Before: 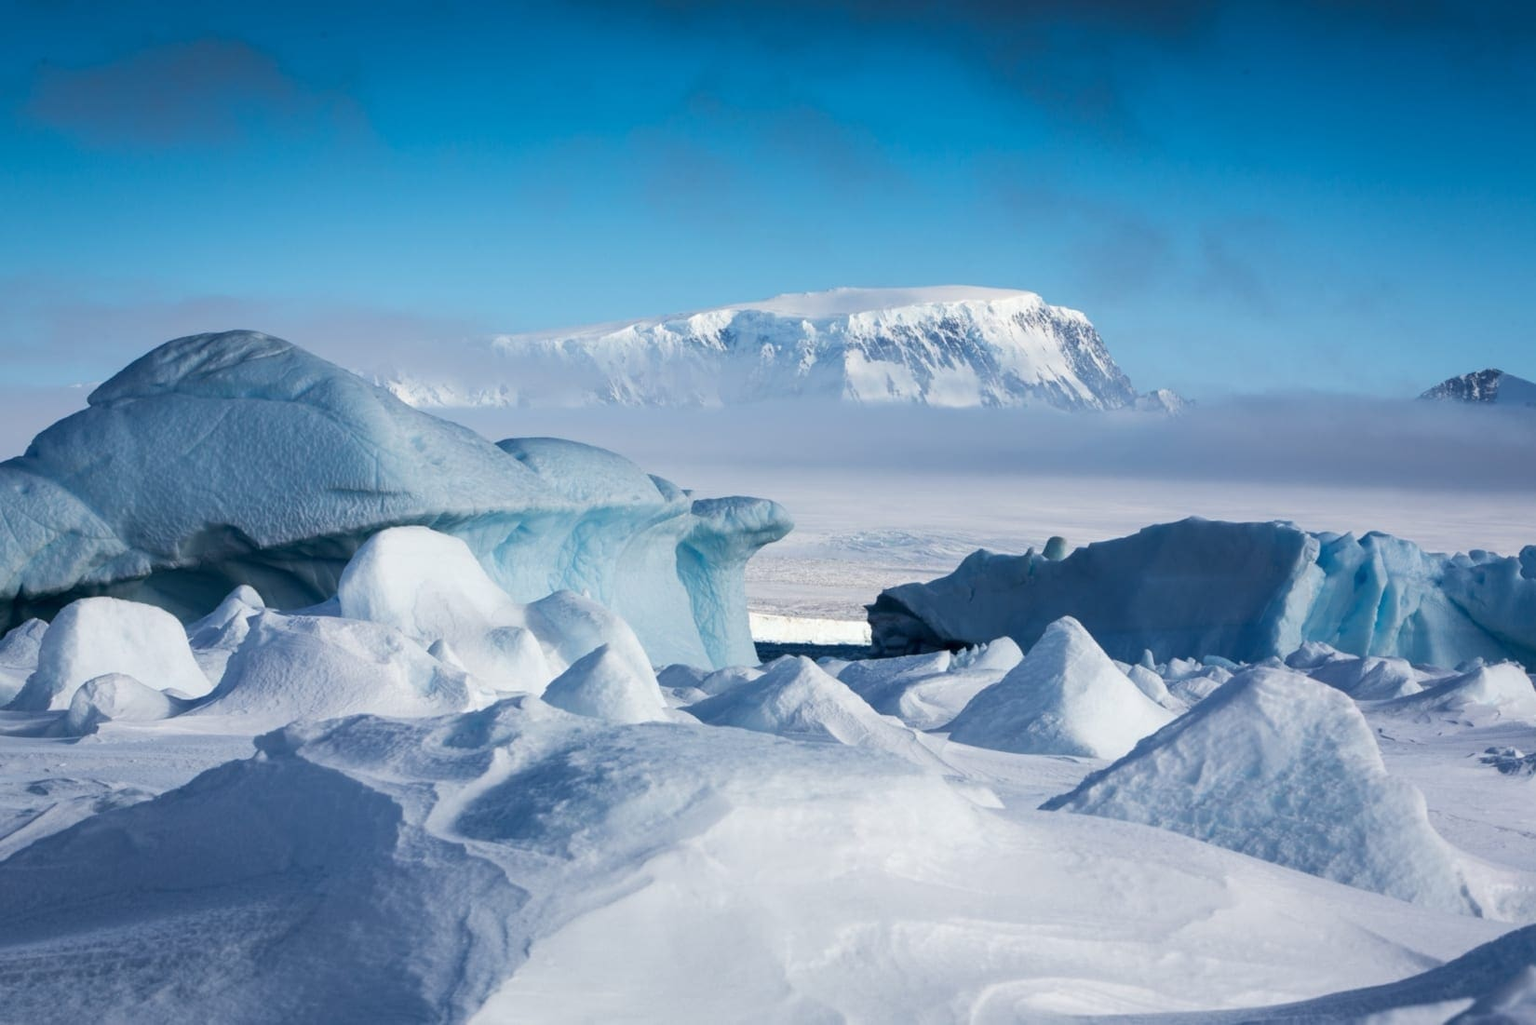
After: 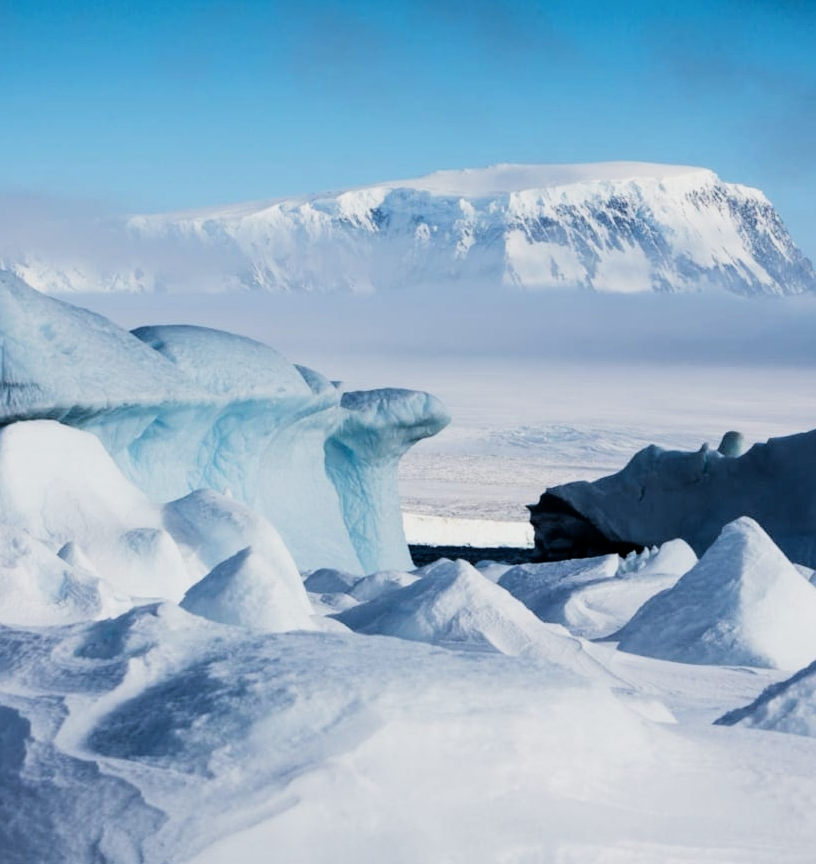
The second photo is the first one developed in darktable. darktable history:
filmic rgb: black relative exposure -5 EV, white relative exposure 3.5 EV, hardness 3.19, contrast 1.4, highlights saturation mix -30%
crop and rotate: angle 0.02°, left 24.353%, top 13.219%, right 26.156%, bottom 8.224%
